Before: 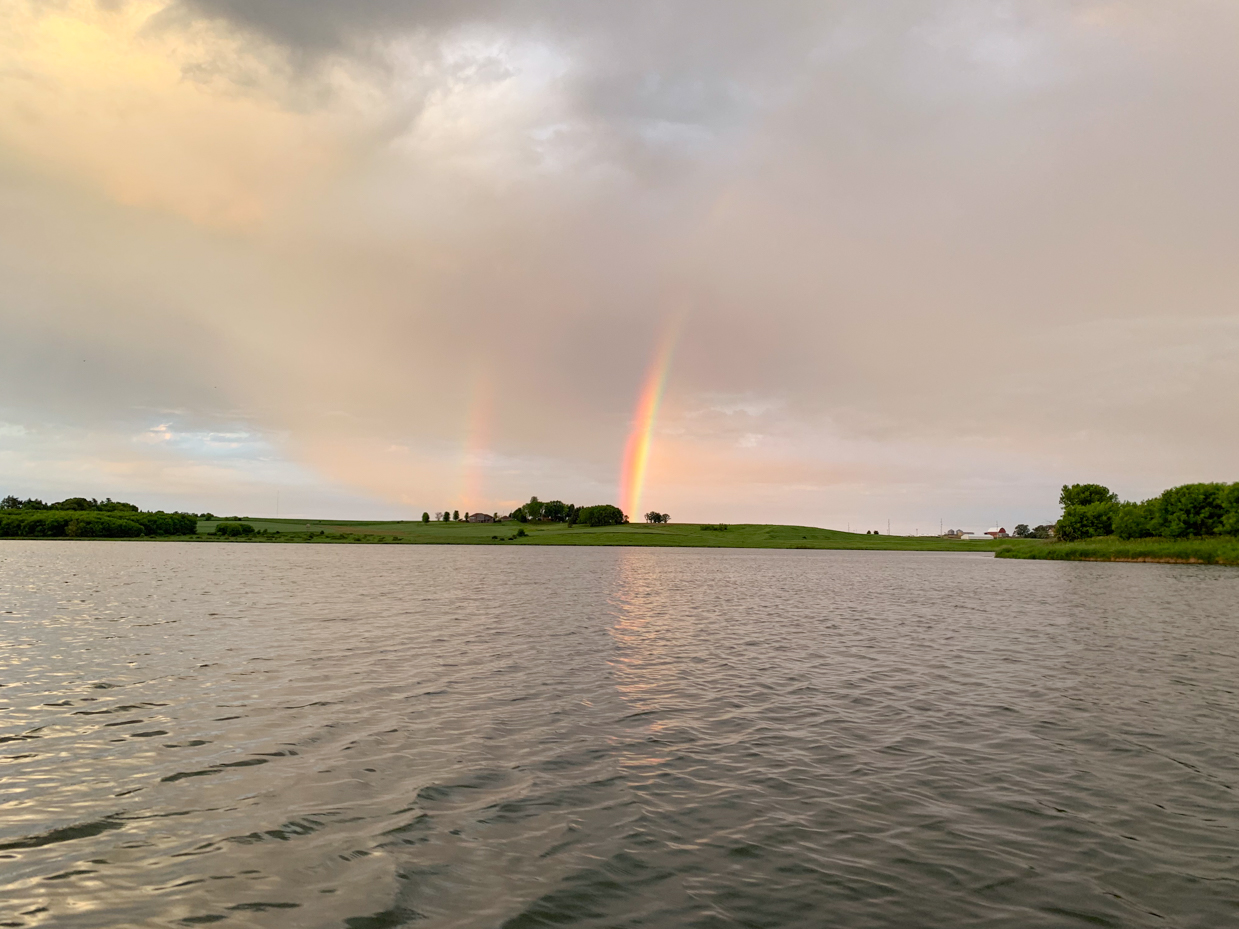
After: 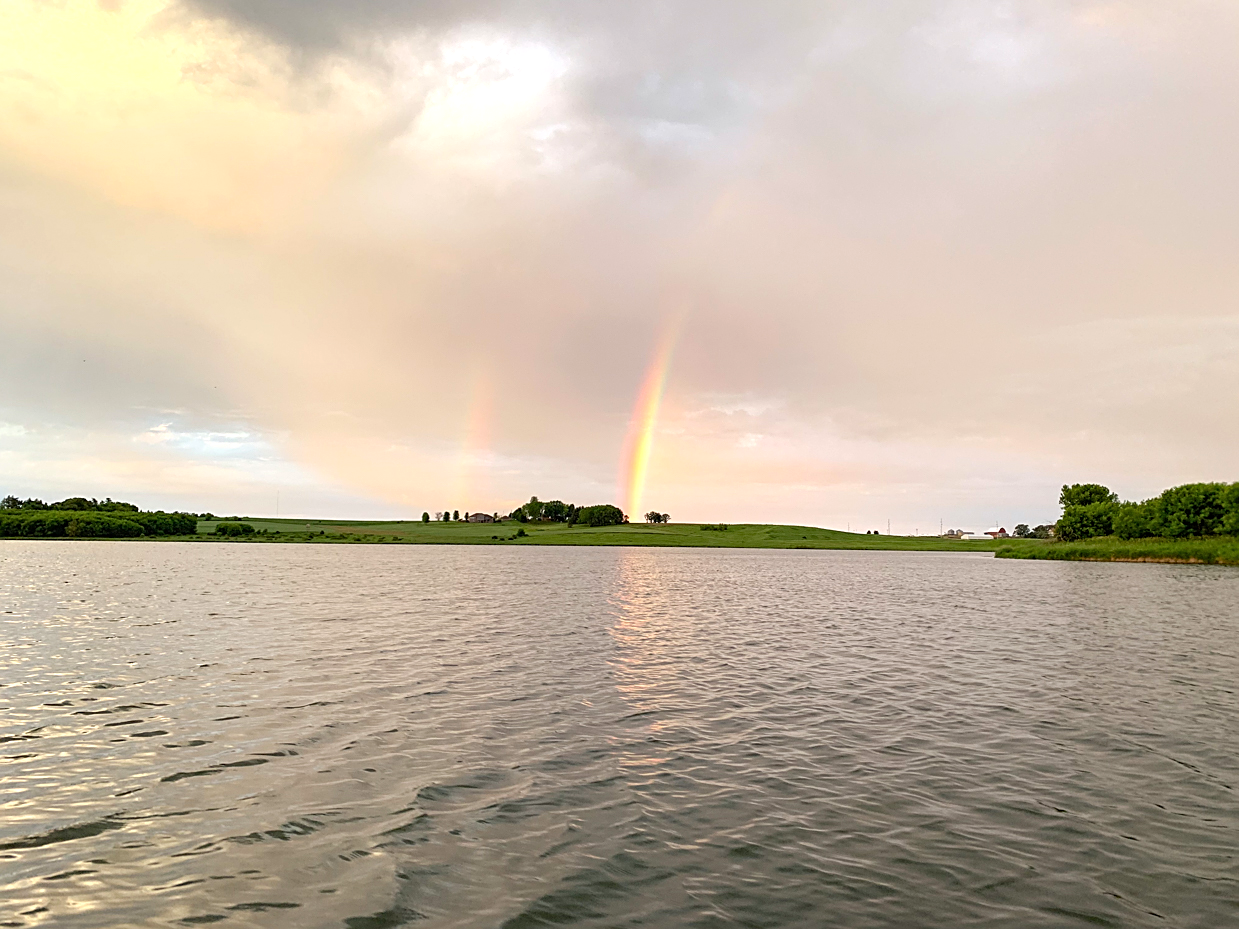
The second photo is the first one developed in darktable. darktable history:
sharpen: on, module defaults
exposure: black level correction 0, exposure 0.5 EV, compensate highlight preservation false
